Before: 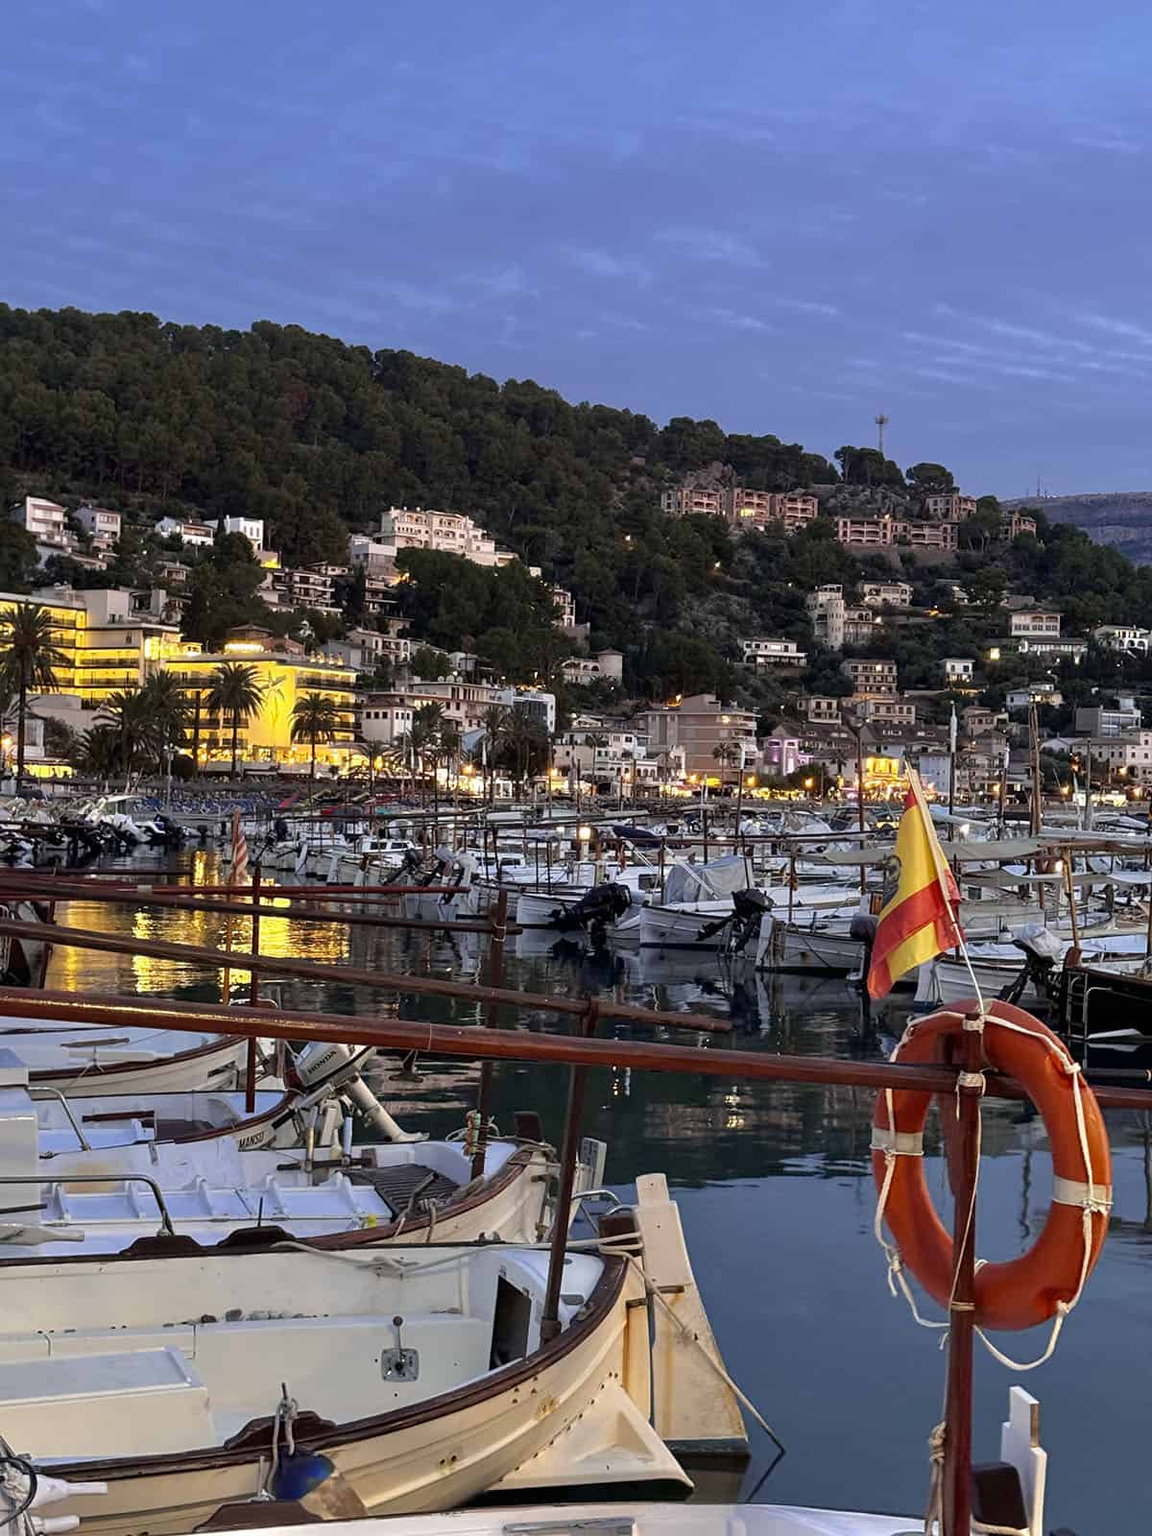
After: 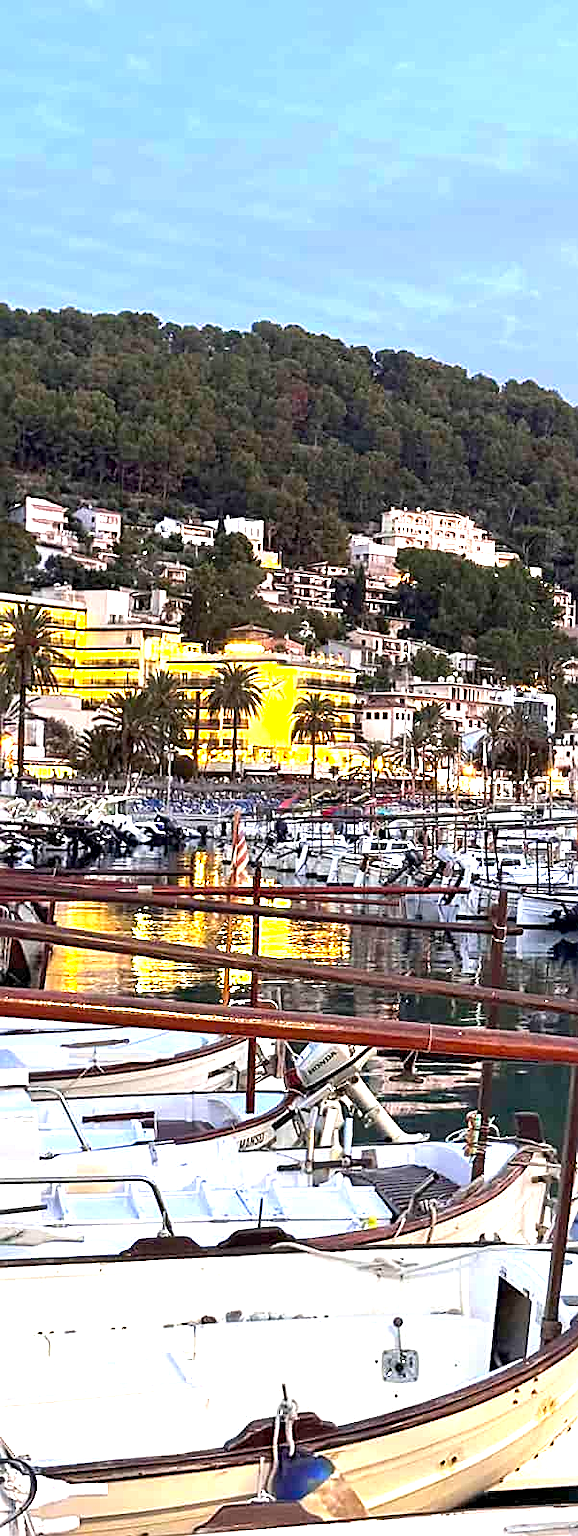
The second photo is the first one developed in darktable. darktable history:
crop and rotate: left 0.045%, top 0%, right 49.724%
exposure: black level correction 0.001, exposure 1.737 EV, compensate highlight preservation false
sharpen: on, module defaults
